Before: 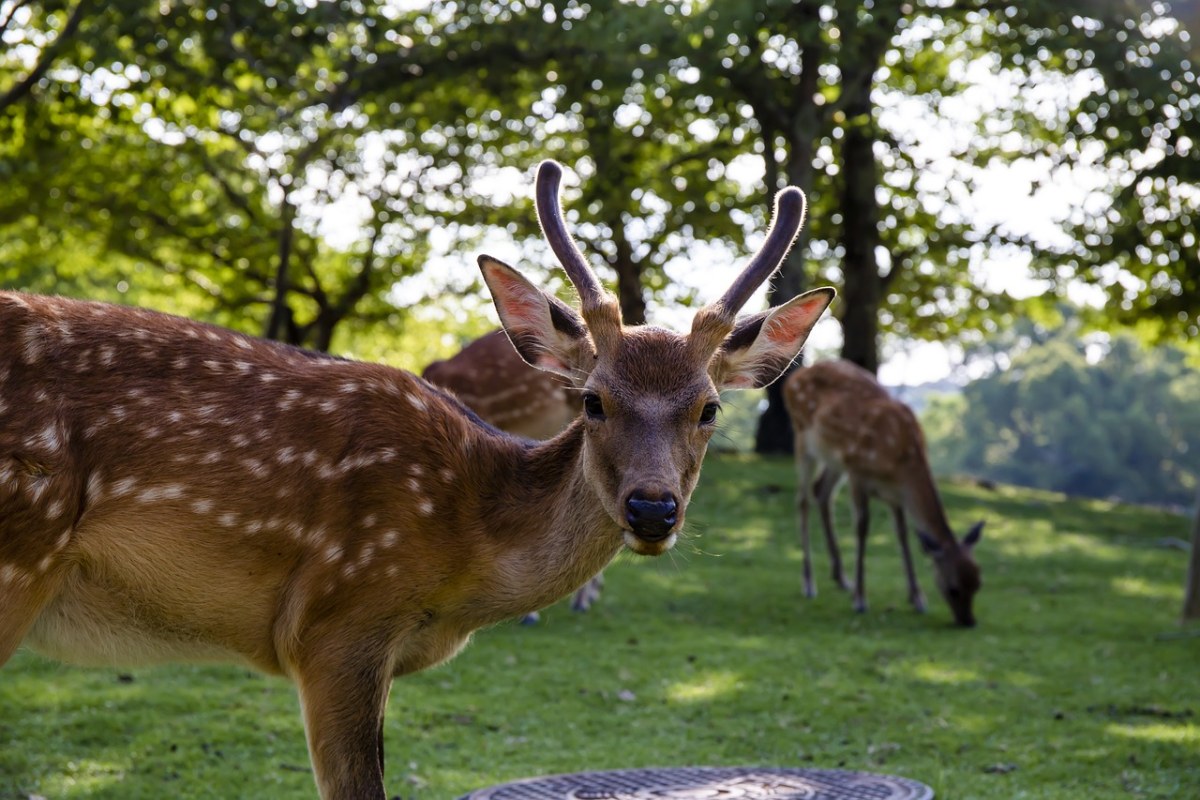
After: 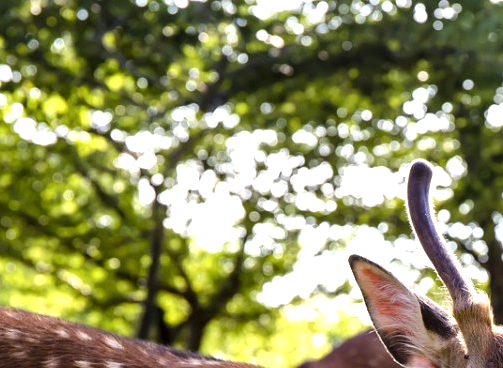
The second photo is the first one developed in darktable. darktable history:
crop and rotate: left 10.8%, top 0.049%, right 47.213%, bottom 53.852%
exposure: black level correction 0, exposure 0.701 EV, compensate highlight preservation false
tone equalizer: edges refinement/feathering 500, mask exposure compensation -1.57 EV, preserve details no
local contrast: mode bilateral grid, contrast 19, coarseness 49, detail 150%, midtone range 0.2
